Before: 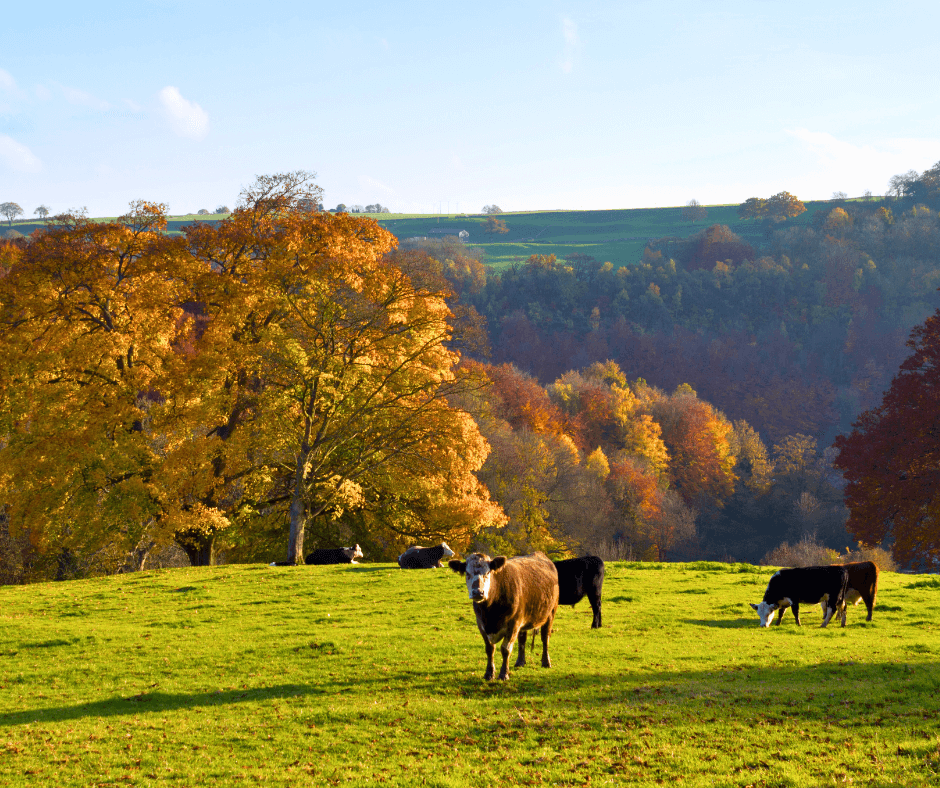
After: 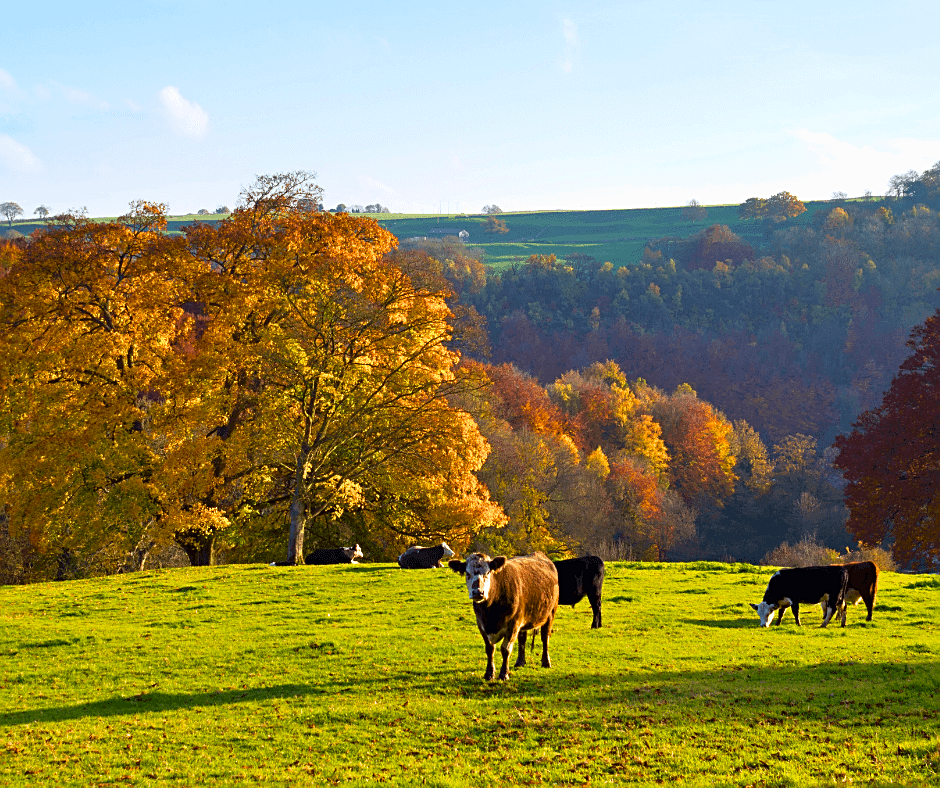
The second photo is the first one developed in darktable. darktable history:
contrast brightness saturation: contrast 0.045, saturation 0.152
sharpen: on, module defaults
